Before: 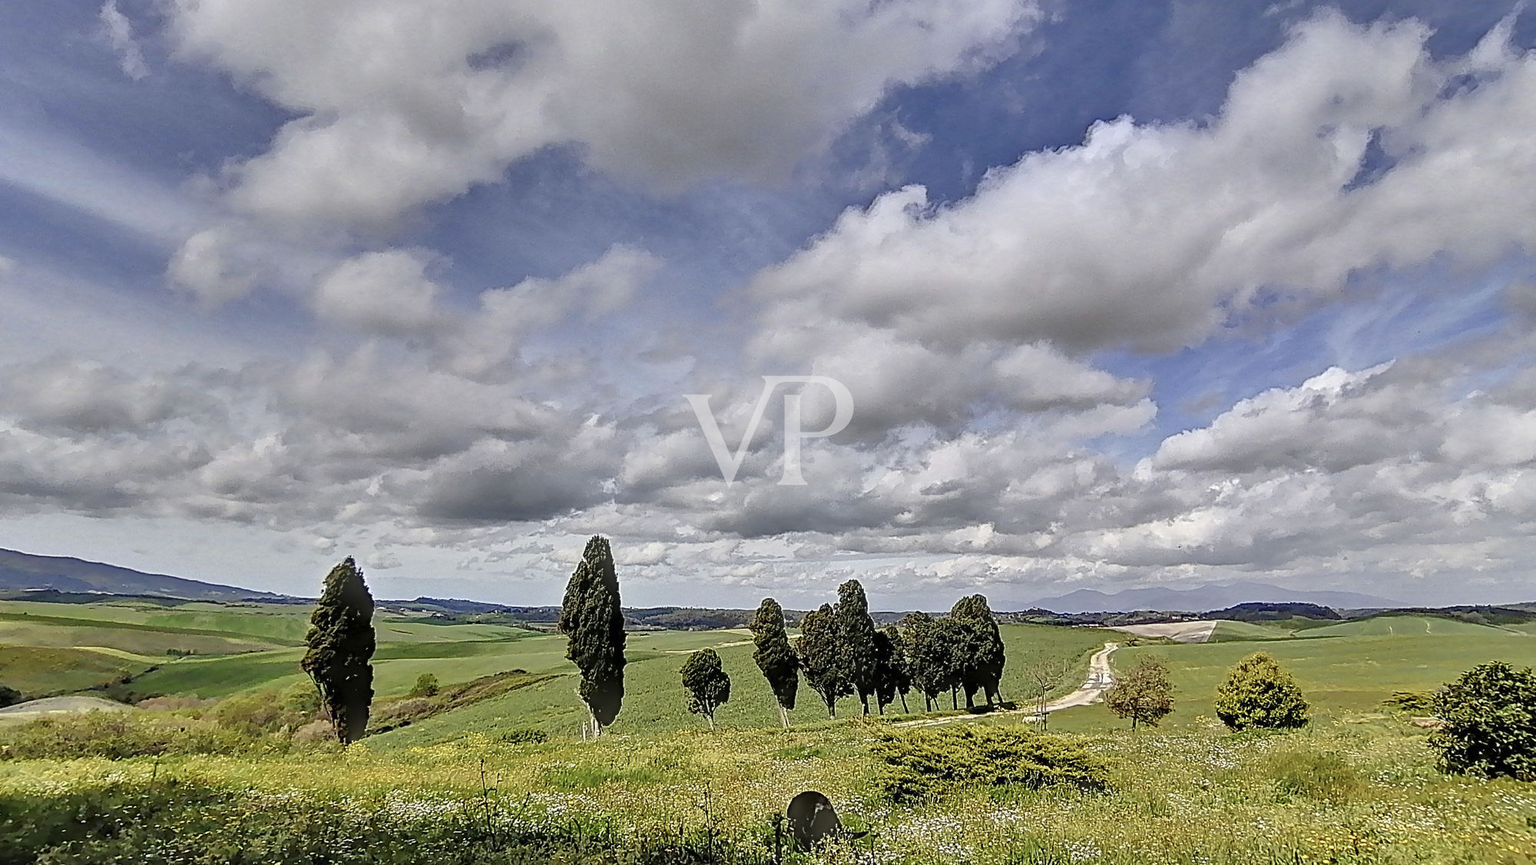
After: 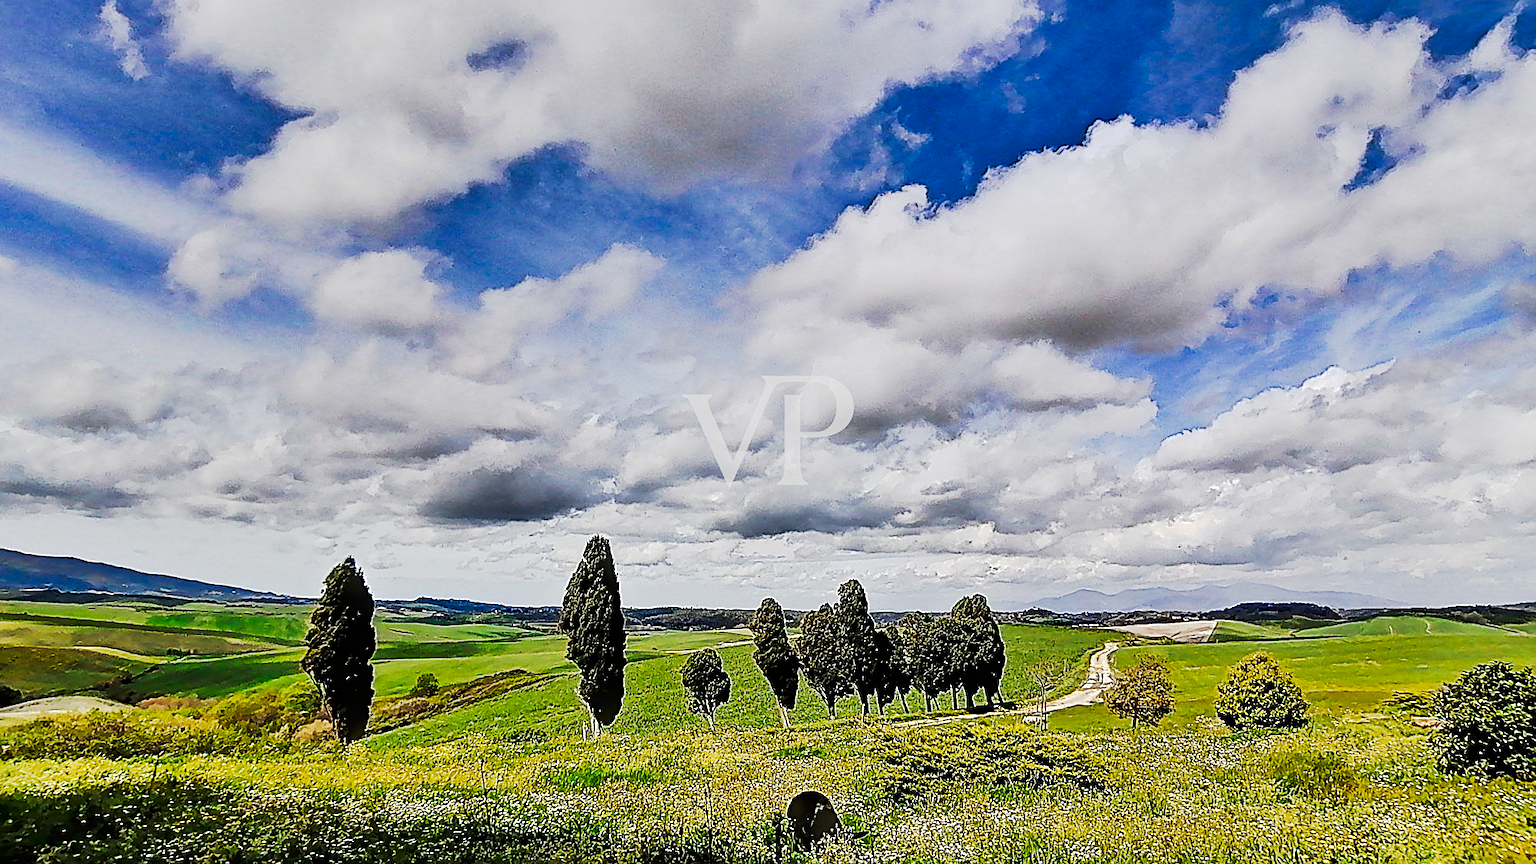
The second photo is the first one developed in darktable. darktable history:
sharpen: on, module defaults
tone curve: curves: ch0 [(0, 0) (0.003, 0.002) (0.011, 0.004) (0.025, 0.005) (0.044, 0.009) (0.069, 0.013) (0.1, 0.017) (0.136, 0.036) (0.177, 0.066) (0.224, 0.102) (0.277, 0.143) (0.335, 0.197) (0.399, 0.268) (0.468, 0.389) (0.543, 0.549) (0.623, 0.714) (0.709, 0.801) (0.801, 0.854) (0.898, 0.9) (1, 1)], preserve colors none
